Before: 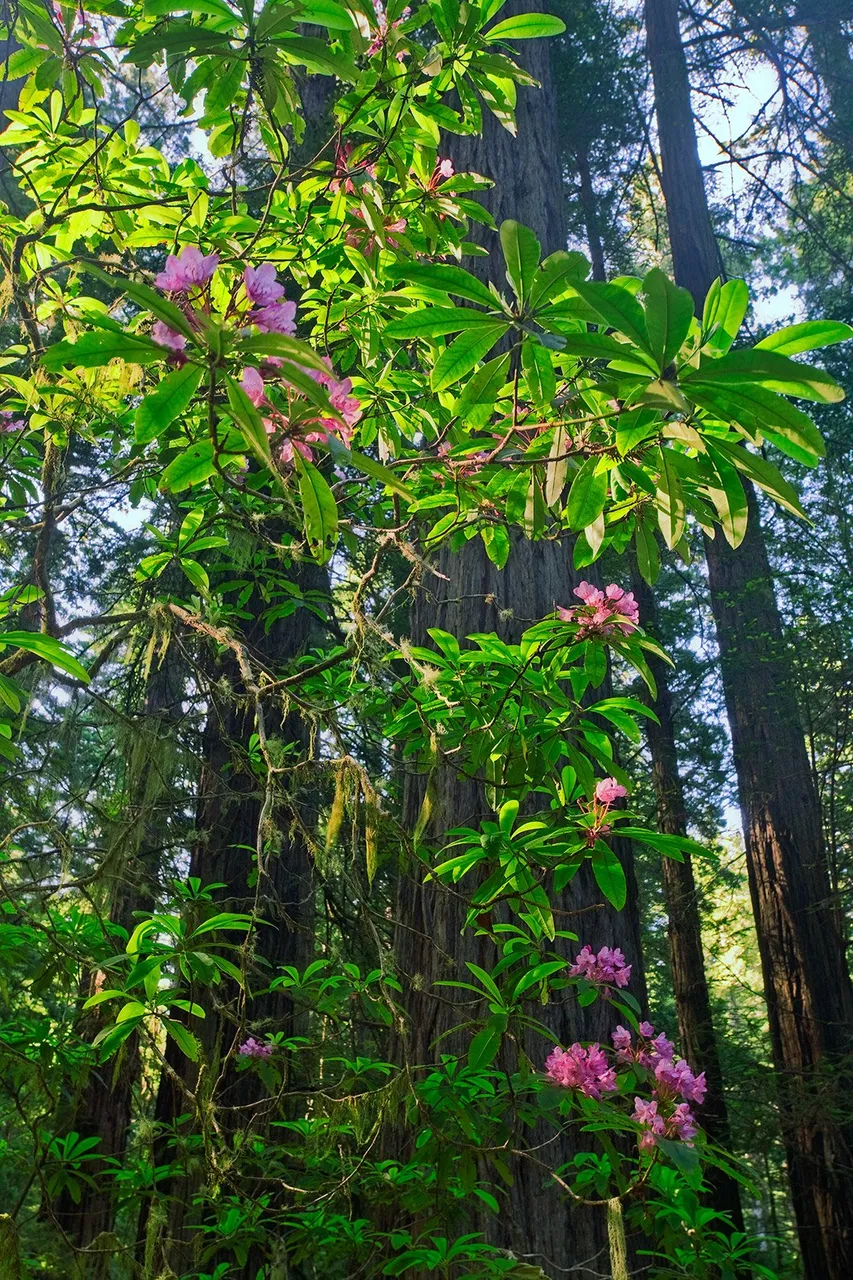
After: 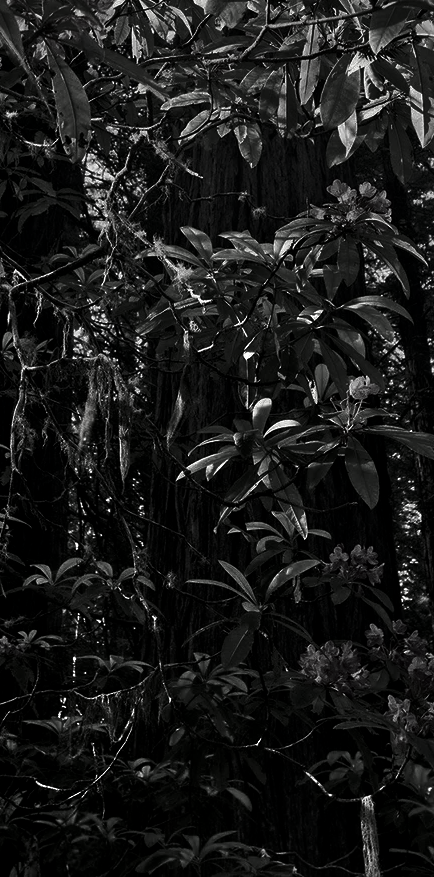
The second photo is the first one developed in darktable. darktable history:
tone equalizer: -7 EV 0.16 EV, -6 EV 0.571 EV, -5 EV 1.13 EV, -4 EV 1.35 EV, -3 EV 1.17 EV, -2 EV 0.6 EV, -1 EV 0.164 EV
crop and rotate: left 29.178%, top 31.433%, right 19.833%
contrast brightness saturation: contrast 0.018, brightness -0.983, saturation -0.987
color balance rgb: shadows lift › luminance -19.977%, power › luminance -7.747%, power › chroma 1.096%, power › hue 216.1°, global offset › luminance -0.501%, perceptual saturation grading › global saturation 20%, perceptual saturation grading › highlights -25.05%, perceptual saturation grading › shadows 25.647%, global vibrance 20%
